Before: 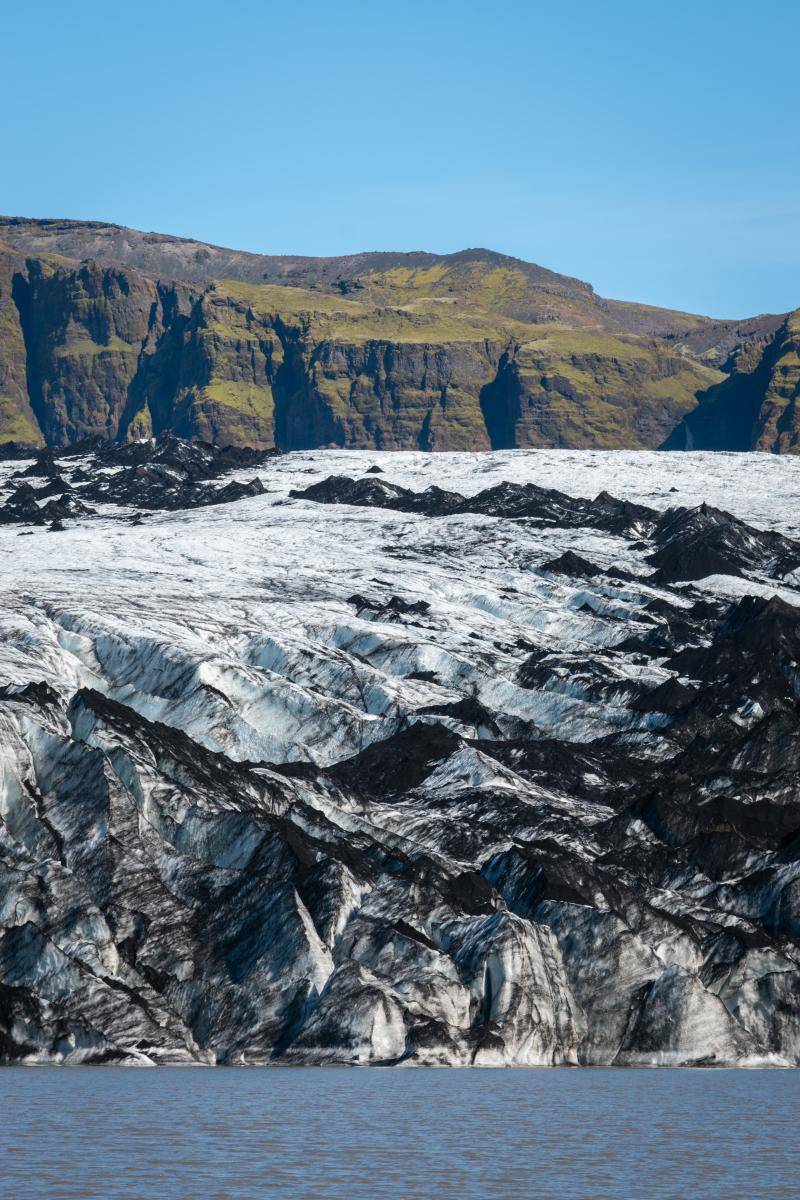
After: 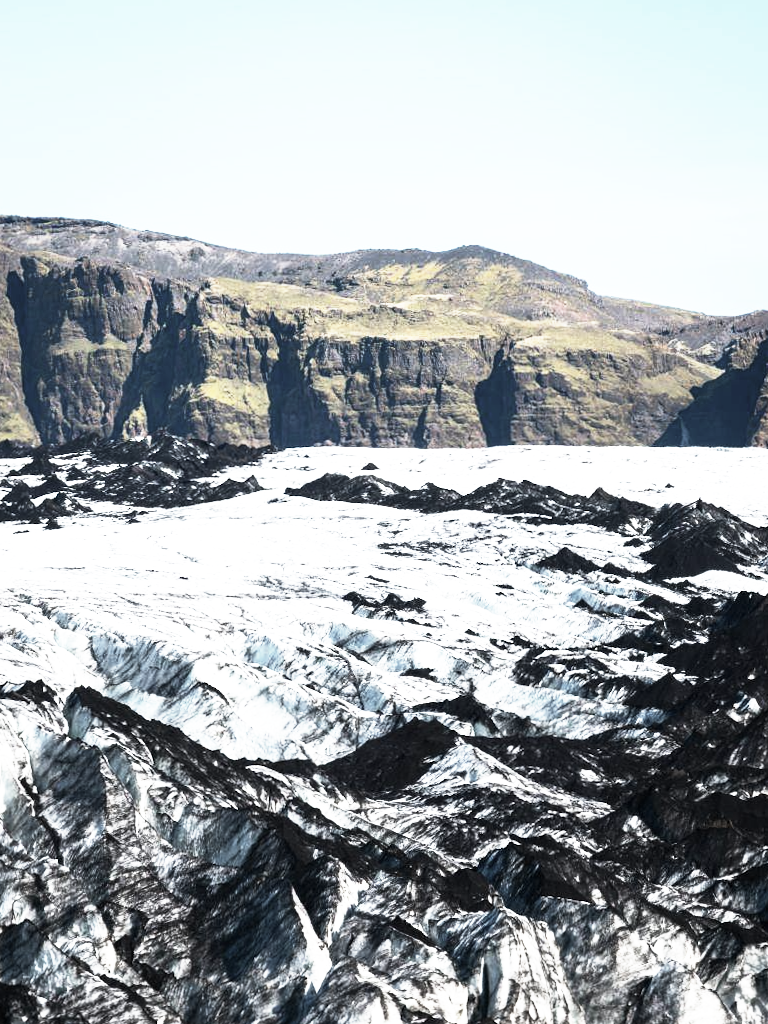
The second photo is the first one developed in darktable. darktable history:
base curve: curves: ch0 [(0, 0) (0.495, 0.917) (1, 1)], preserve colors none
crop and rotate: angle 0.2°, left 0.275%, right 3.127%, bottom 14.18%
color correction: saturation 0.57
tone equalizer: -8 EV -0.75 EV, -7 EV -0.7 EV, -6 EV -0.6 EV, -5 EV -0.4 EV, -3 EV 0.4 EV, -2 EV 0.6 EV, -1 EV 0.7 EV, +0 EV 0.75 EV, edges refinement/feathering 500, mask exposure compensation -1.57 EV, preserve details no
